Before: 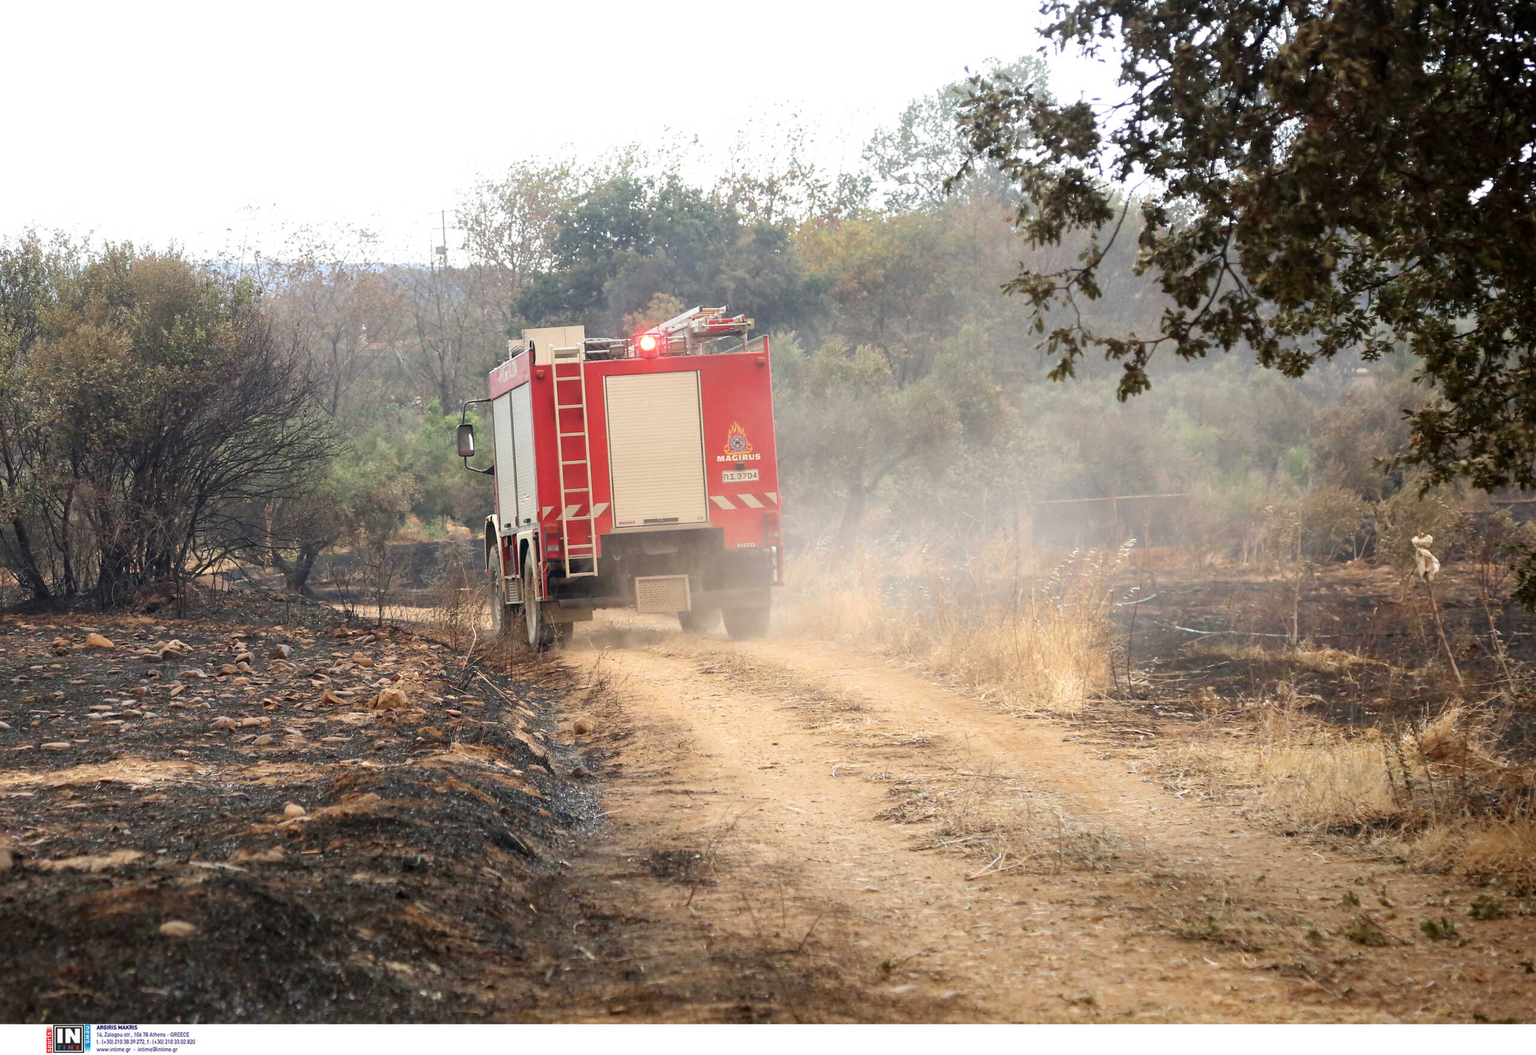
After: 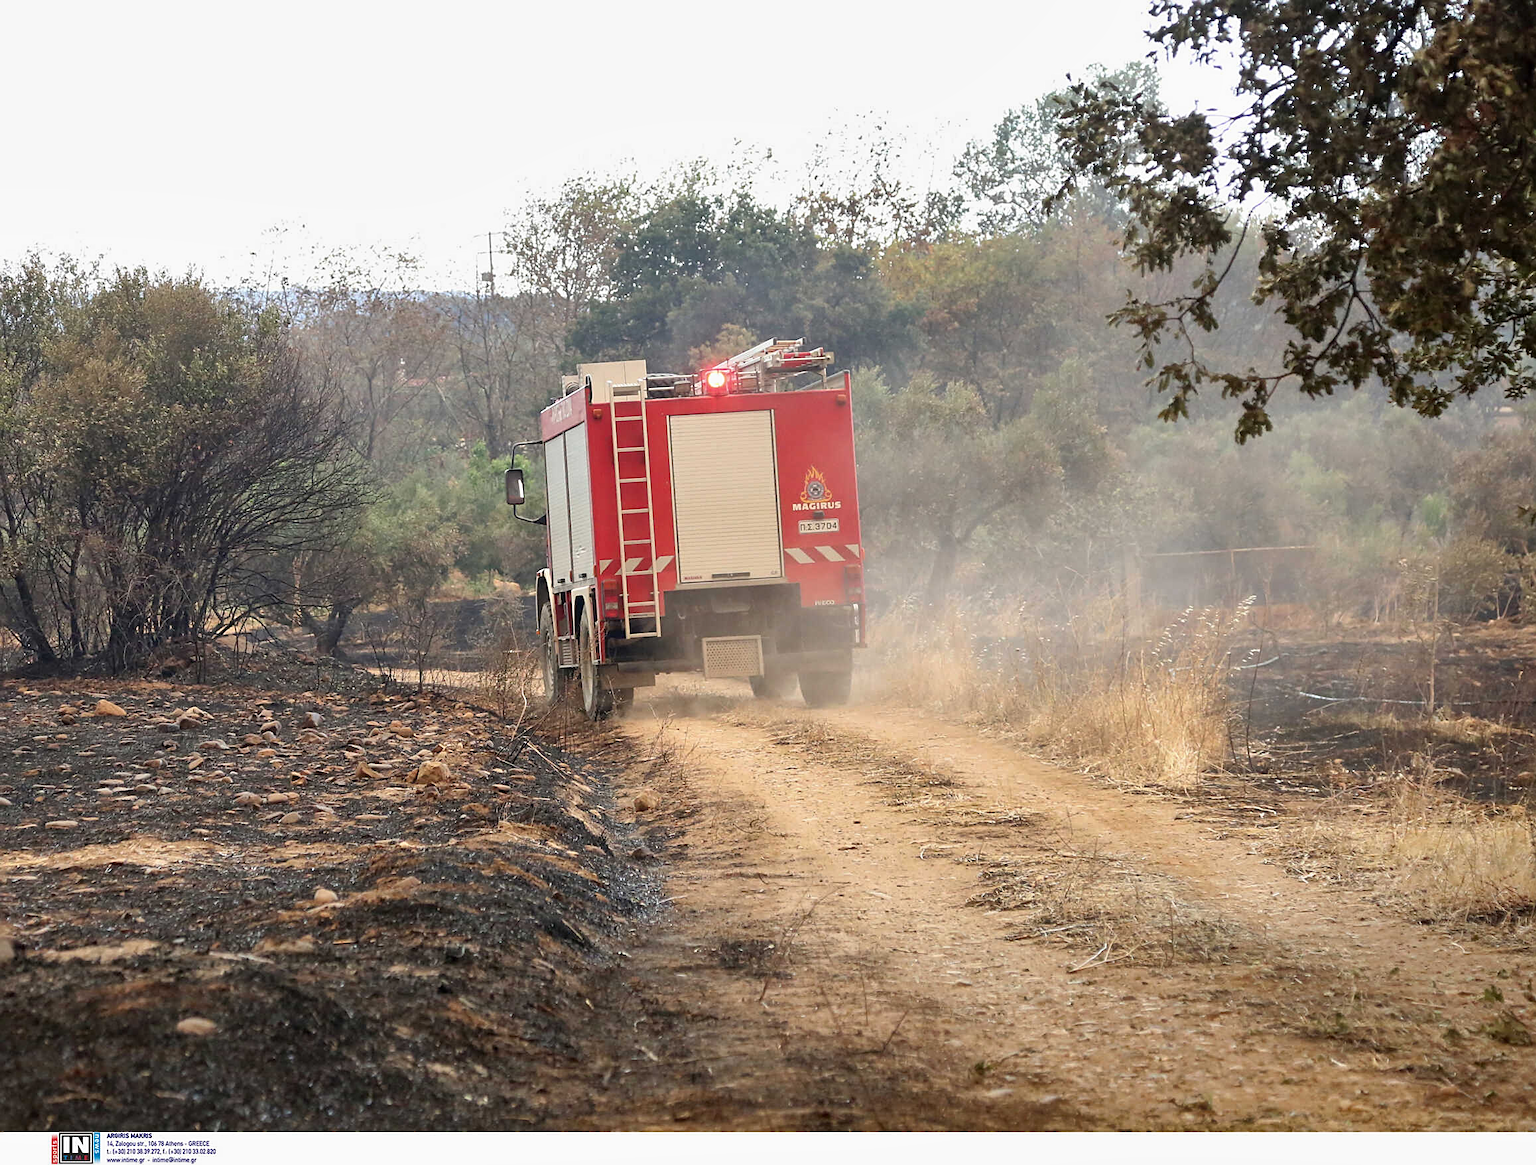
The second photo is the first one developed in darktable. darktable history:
sharpen: amount 0.478
crop: right 9.509%, bottom 0.031%
shadows and highlights: shadows 43.71, white point adjustment -1.46, soften with gaussian
